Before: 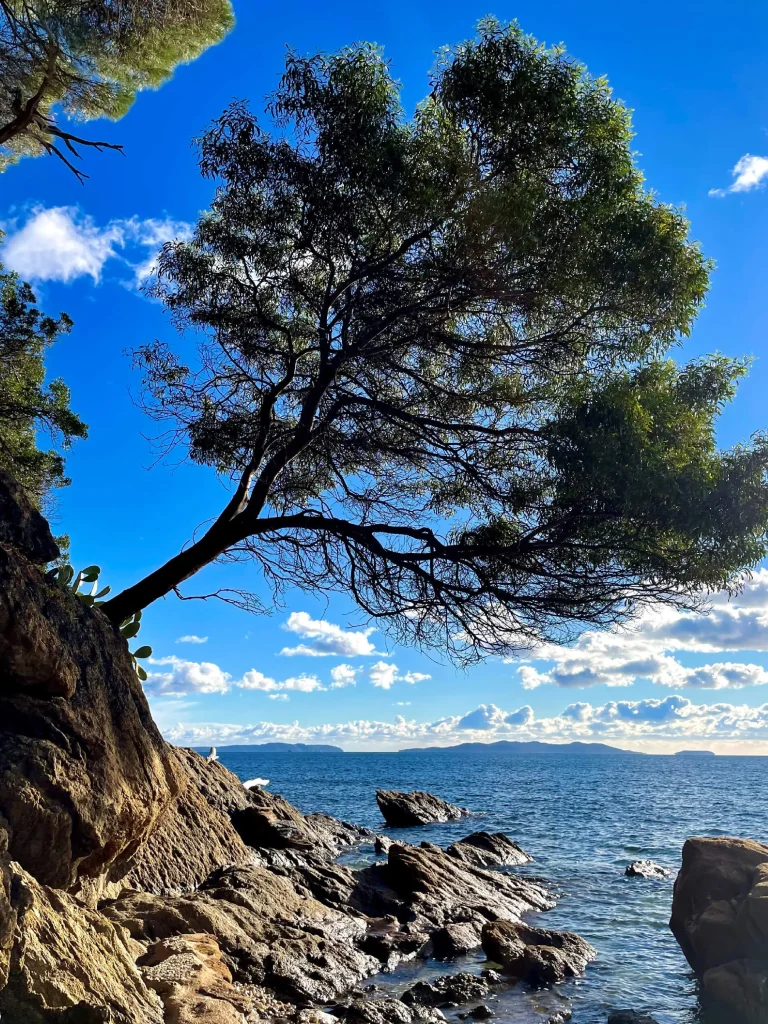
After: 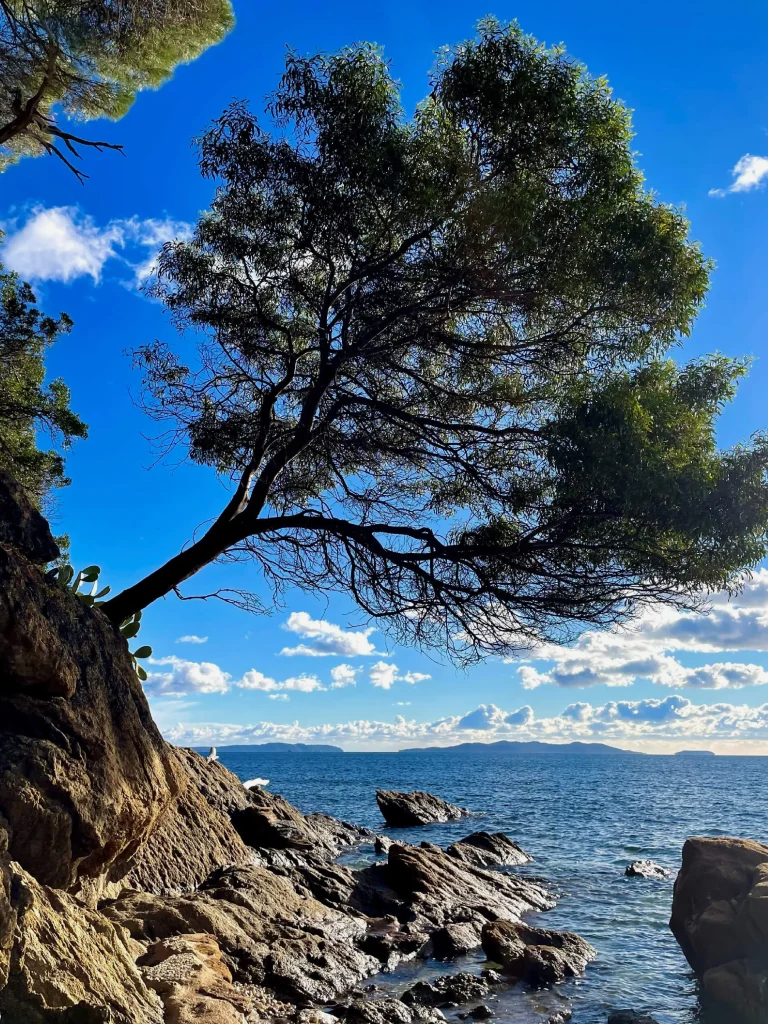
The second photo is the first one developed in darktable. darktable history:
exposure: exposure -0.15 EV, compensate highlight preservation false
